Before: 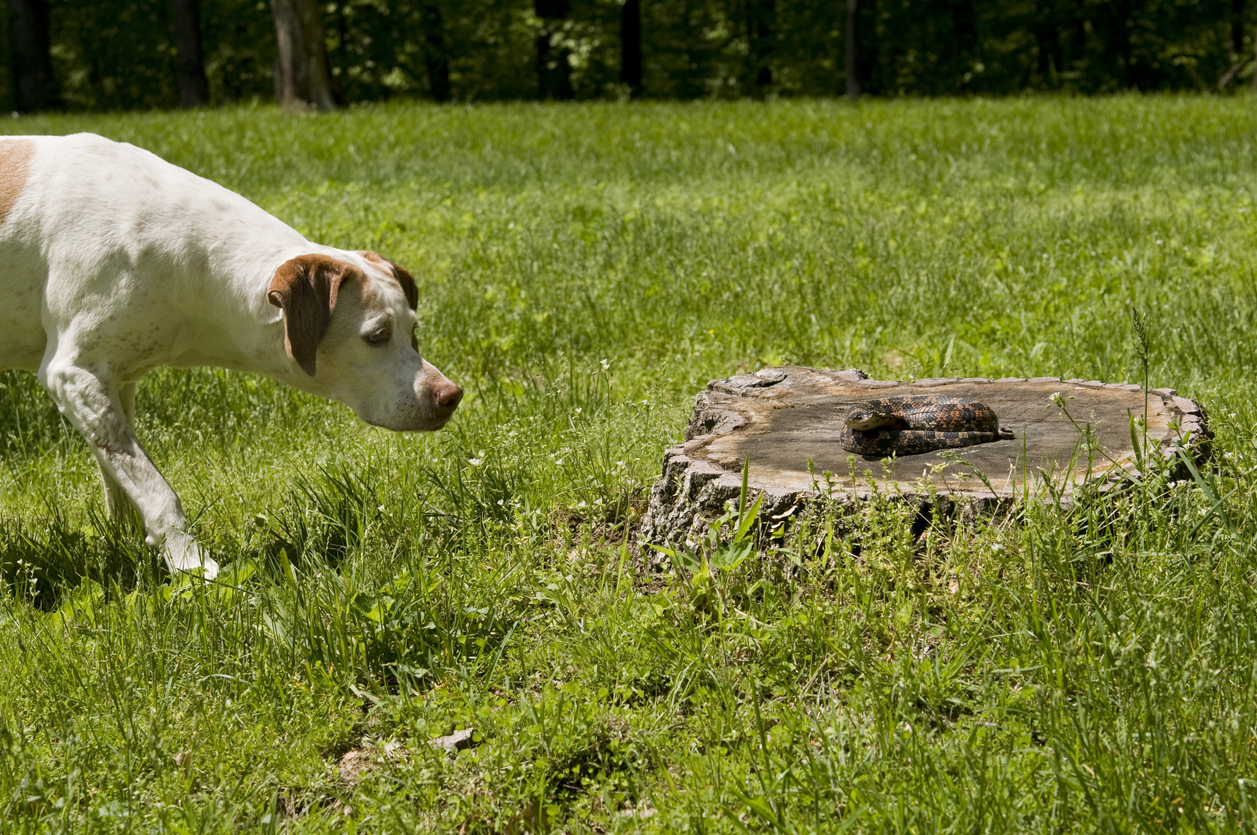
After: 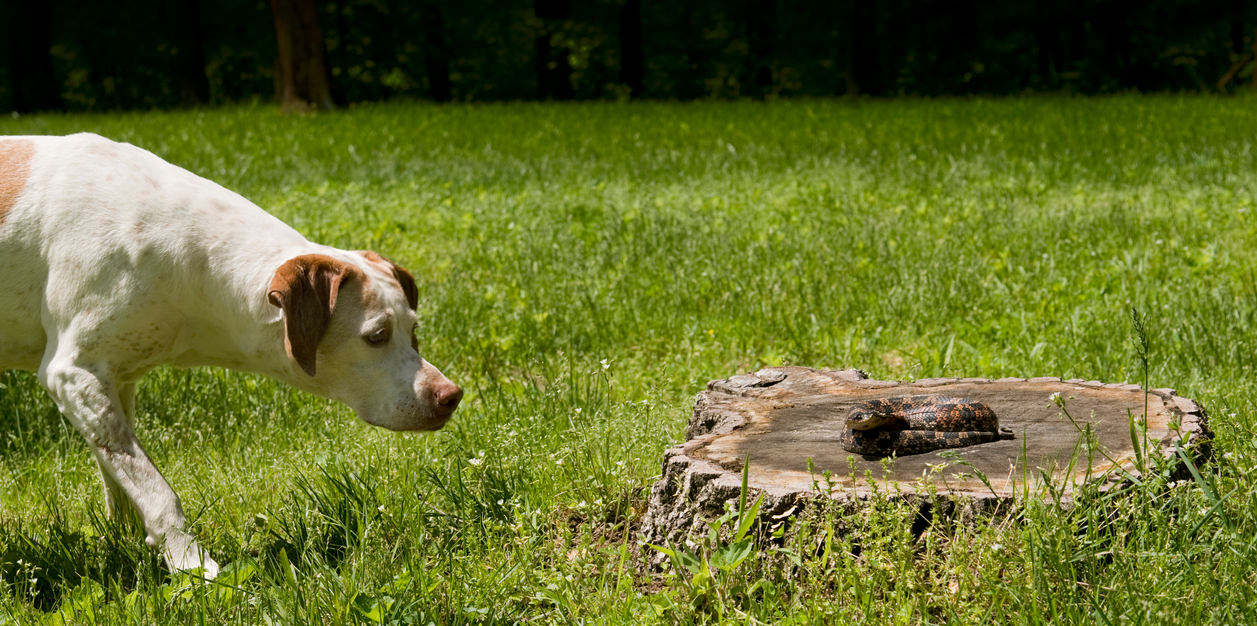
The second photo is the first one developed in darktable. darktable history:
crop: bottom 24.988%
shadows and highlights: shadows -89.78, highlights 88.64, soften with gaussian
